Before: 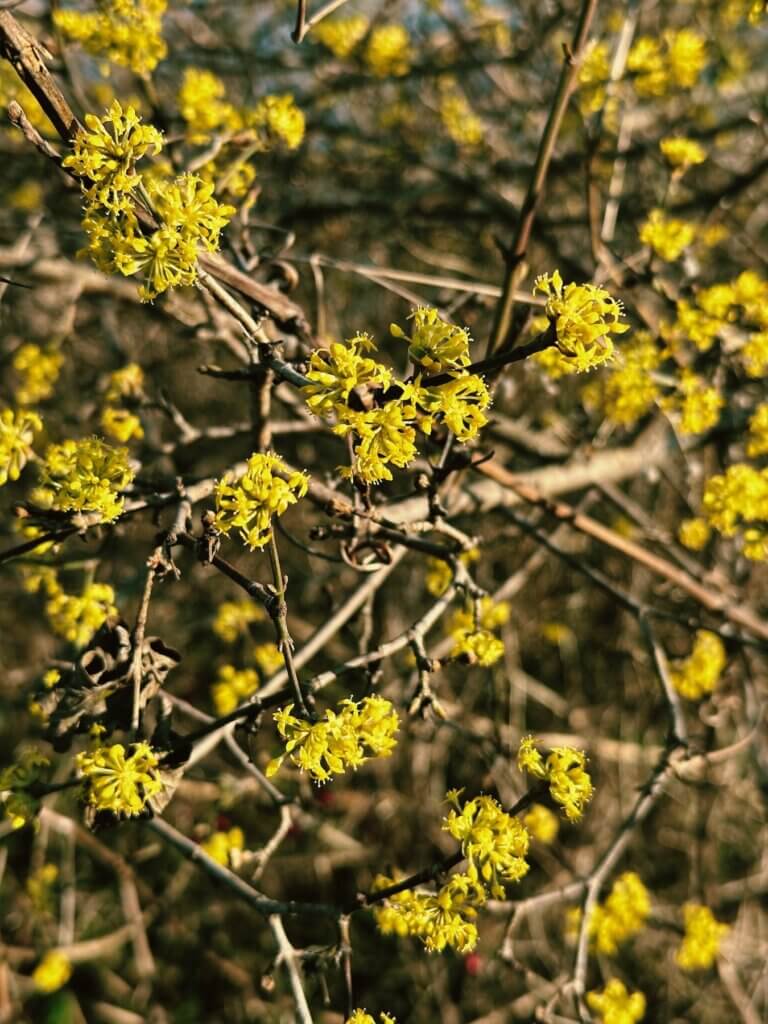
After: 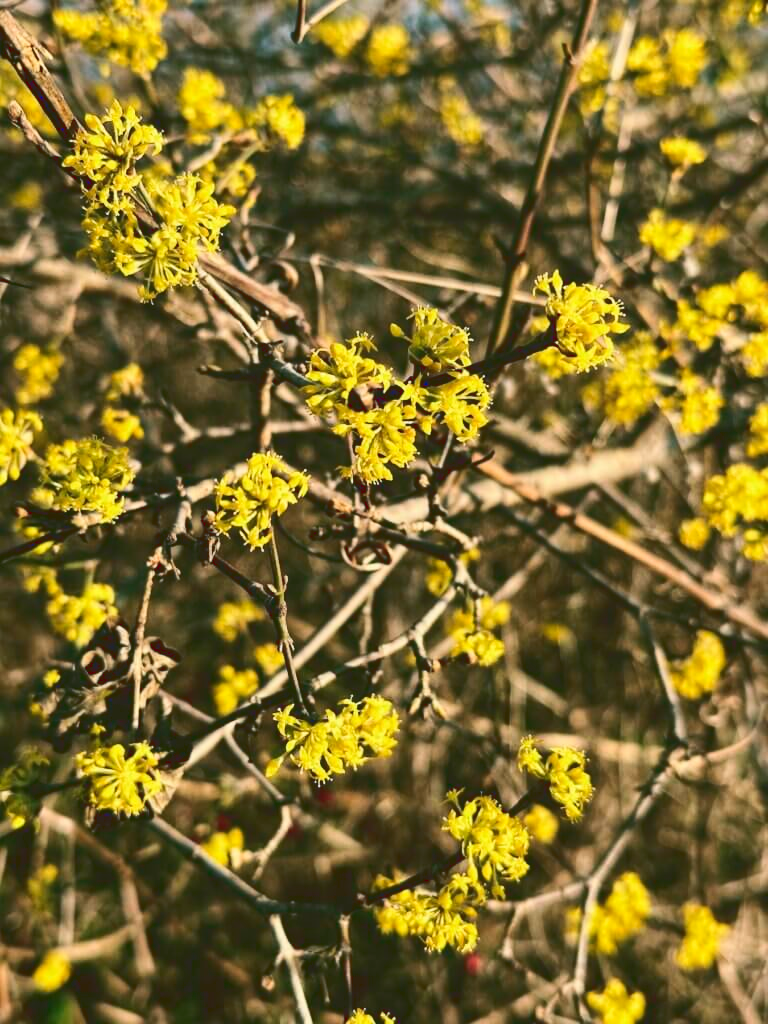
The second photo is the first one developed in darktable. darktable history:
tone curve: curves: ch0 [(0, 0) (0.003, 0.117) (0.011, 0.125) (0.025, 0.133) (0.044, 0.144) (0.069, 0.152) (0.1, 0.167) (0.136, 0.186) (0.177, 0.21) (0.224, 0.244) (0.277, 0.295) (0.335, 0.357) (0.399, 0.445) (0.468, 0.531) (0.543, 0.629) (0.623, 0.716) (0.709, 0.803) (0.801, 0.876) (0.898, 0.939) (1, 1)], color space Lab, linked channels, preserve colors none
local contrast: mode bilateral grid, contrast 100, coarseness 100, detail 89%, midtone range 0.2
